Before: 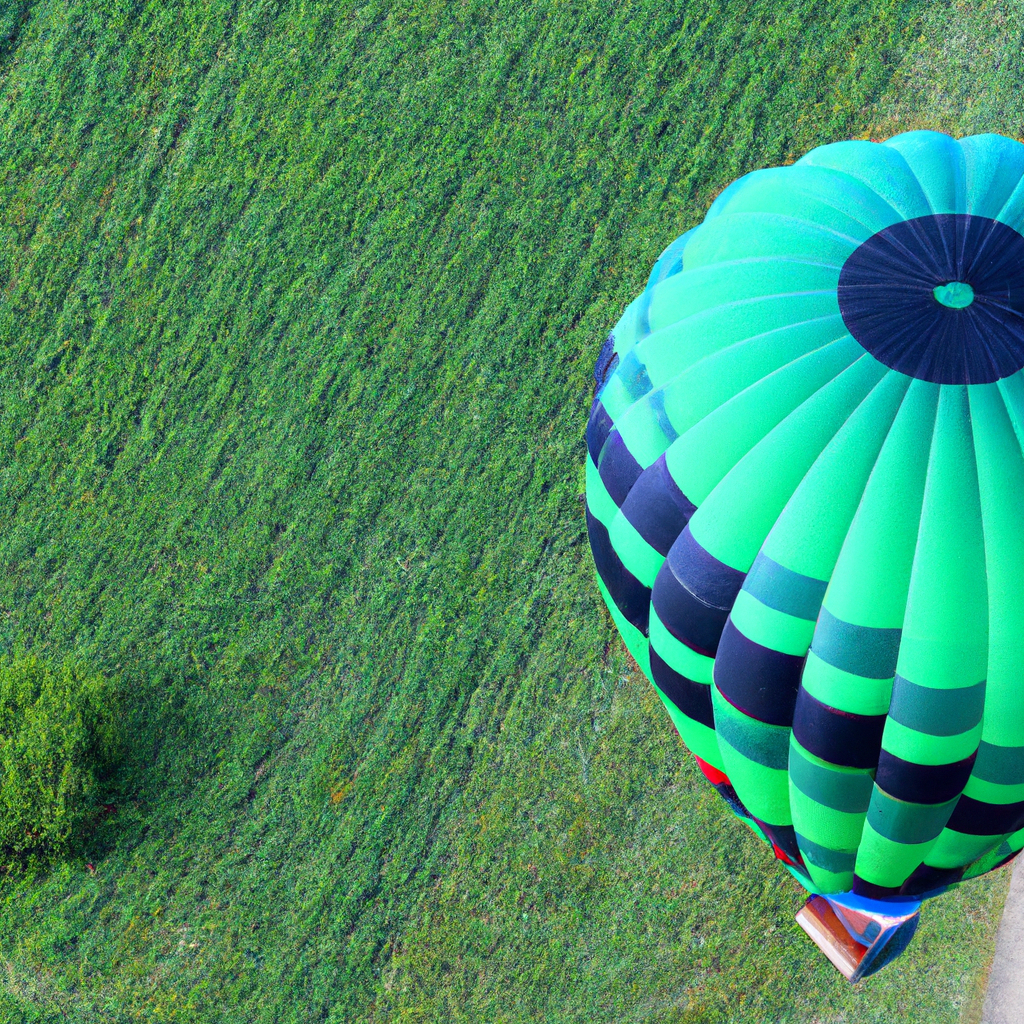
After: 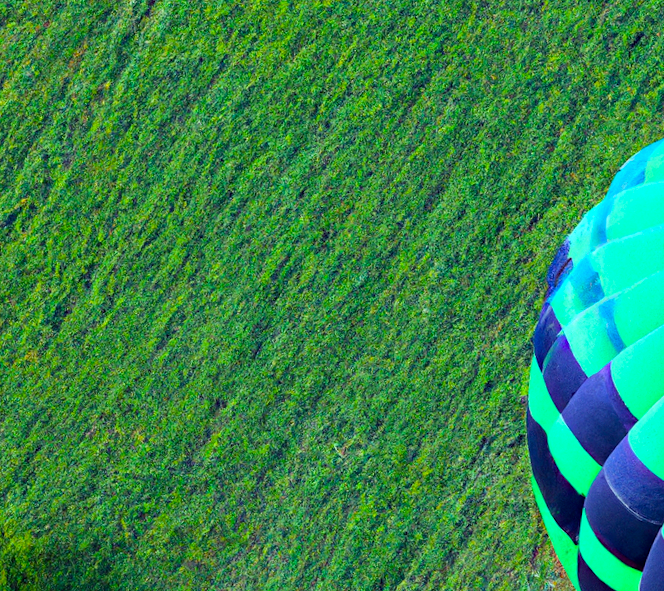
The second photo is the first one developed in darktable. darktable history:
crop and rotate: angle -4.99°, left 2.122%, top 6.945%, right 27.566%, bottom 30.519%
haze removal: strength 0.29, distance 0.25, compatibility mode true, adaptive false
color balance rgb: perceptual saturation grading › global saturation 20%, global vibrance 20%
